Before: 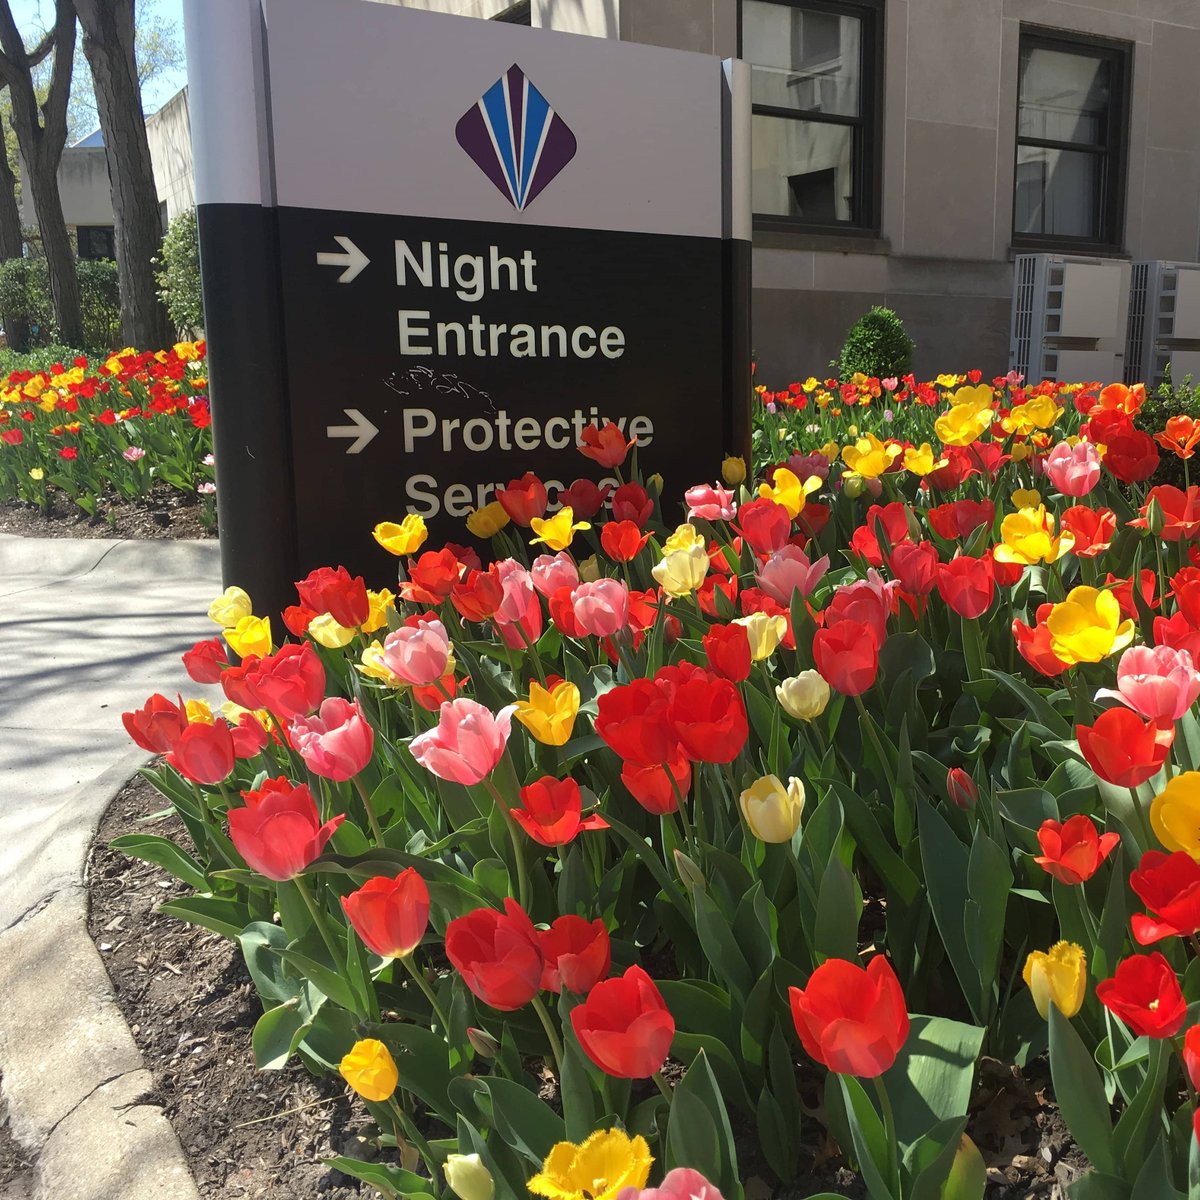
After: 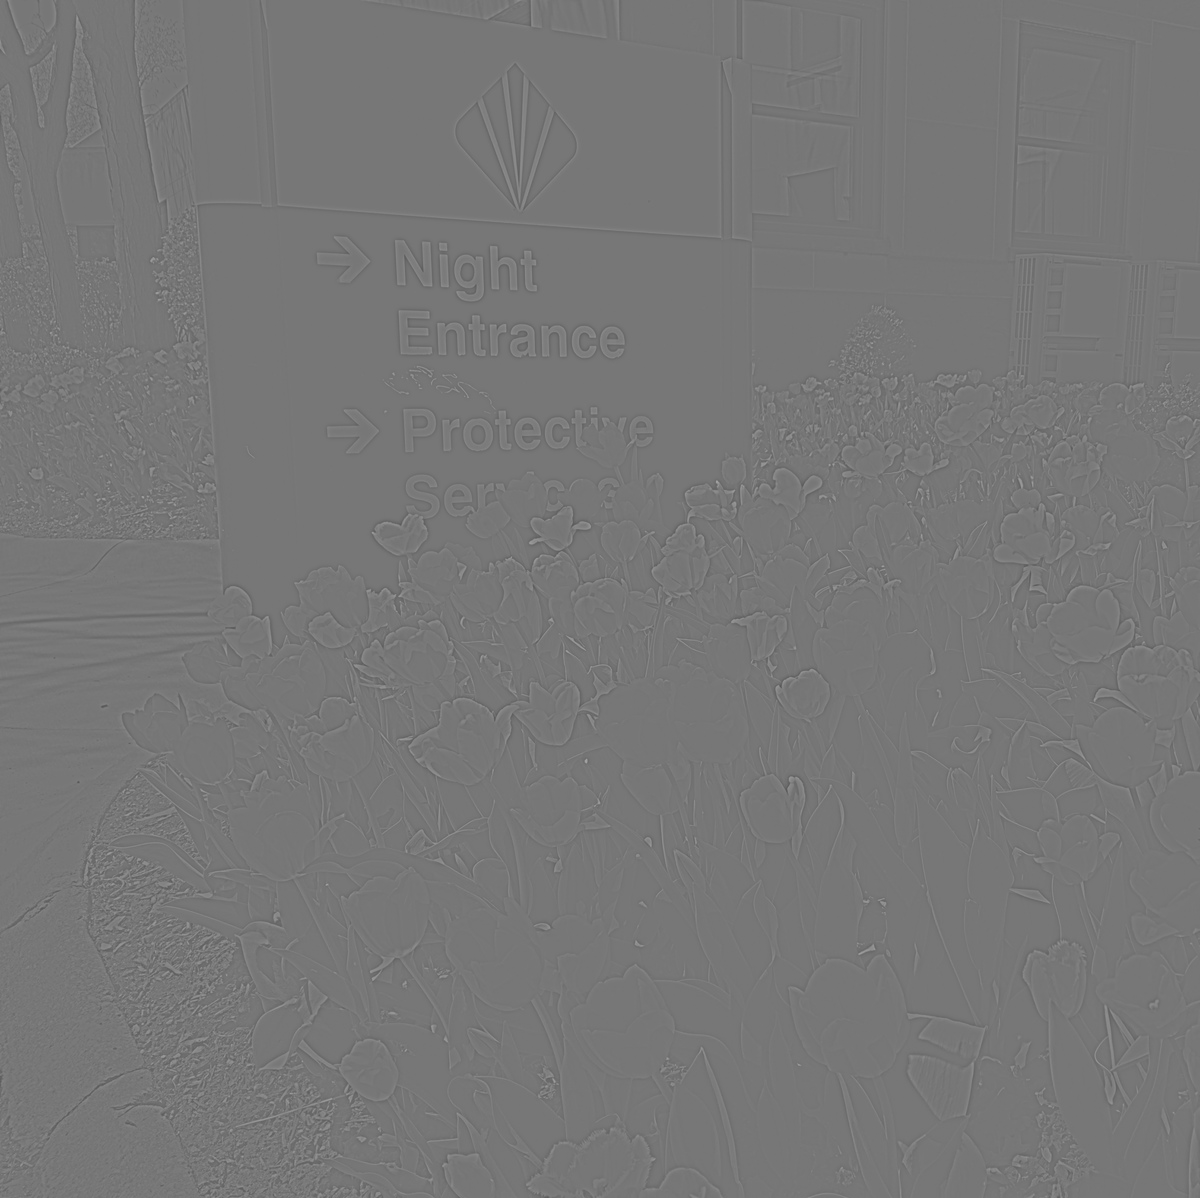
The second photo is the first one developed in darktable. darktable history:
exposure: black level correction -0.014, exposure -0.193 EV, compensate highlight preservation false
shadows and highlights: soften with gaussian
crop: top 0.05%, bottom 0.098%
highpass: sharpness 6%, contrast boost 7.63%
